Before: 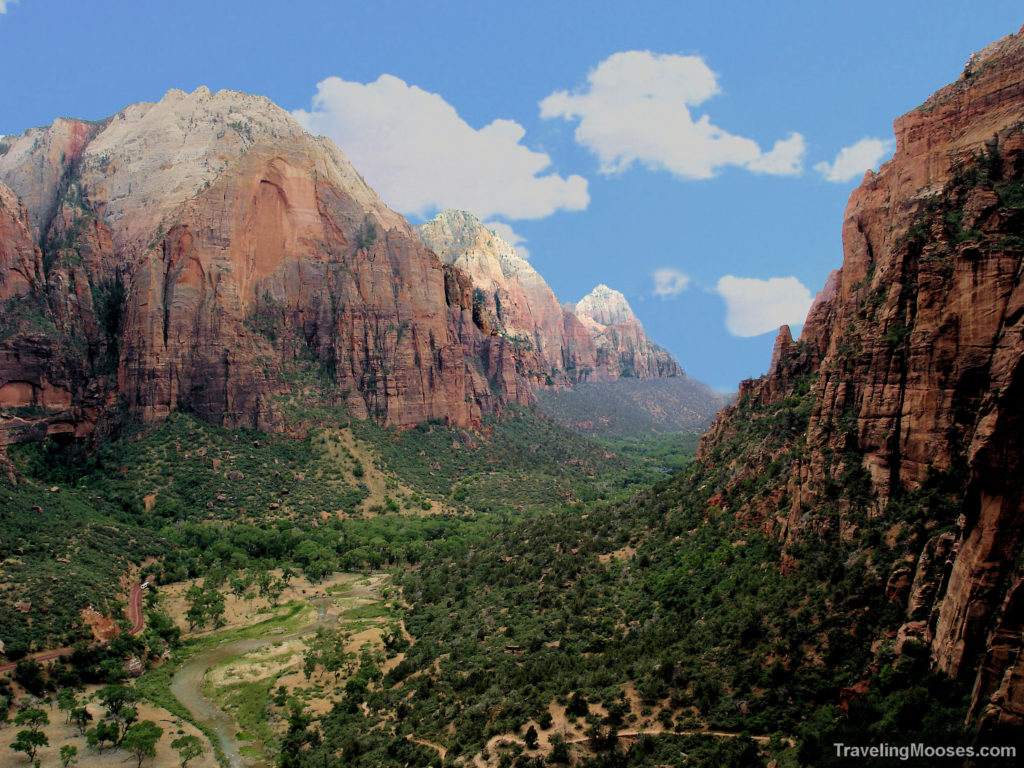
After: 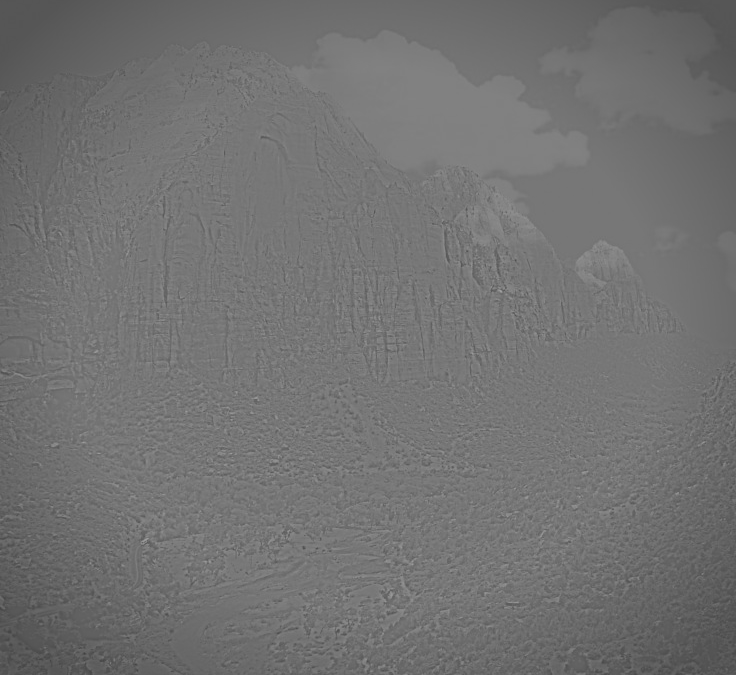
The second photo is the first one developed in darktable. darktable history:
shadows and highlights: shadows 52.34, highlights -28.23, soften with gaussian
highpass: sharpness 5.84%, contrast boost 8.44%
crop: top 5.803%, right 27.864%, bottom 5.804%
vignetting: automatic ratio true
exposure: black level correction 0, exposure 1.2 EV, compensate highlight preservation false
color contrast: green-magenta contrast 1.12, blue-yellow contrast 1.95, unbound 0
contrast equalizer: octaves 7, y [[0.6 ×6], [0.55 ×6], [0 ×6], [0 ×6], [0 ×6]], mix -0.2
